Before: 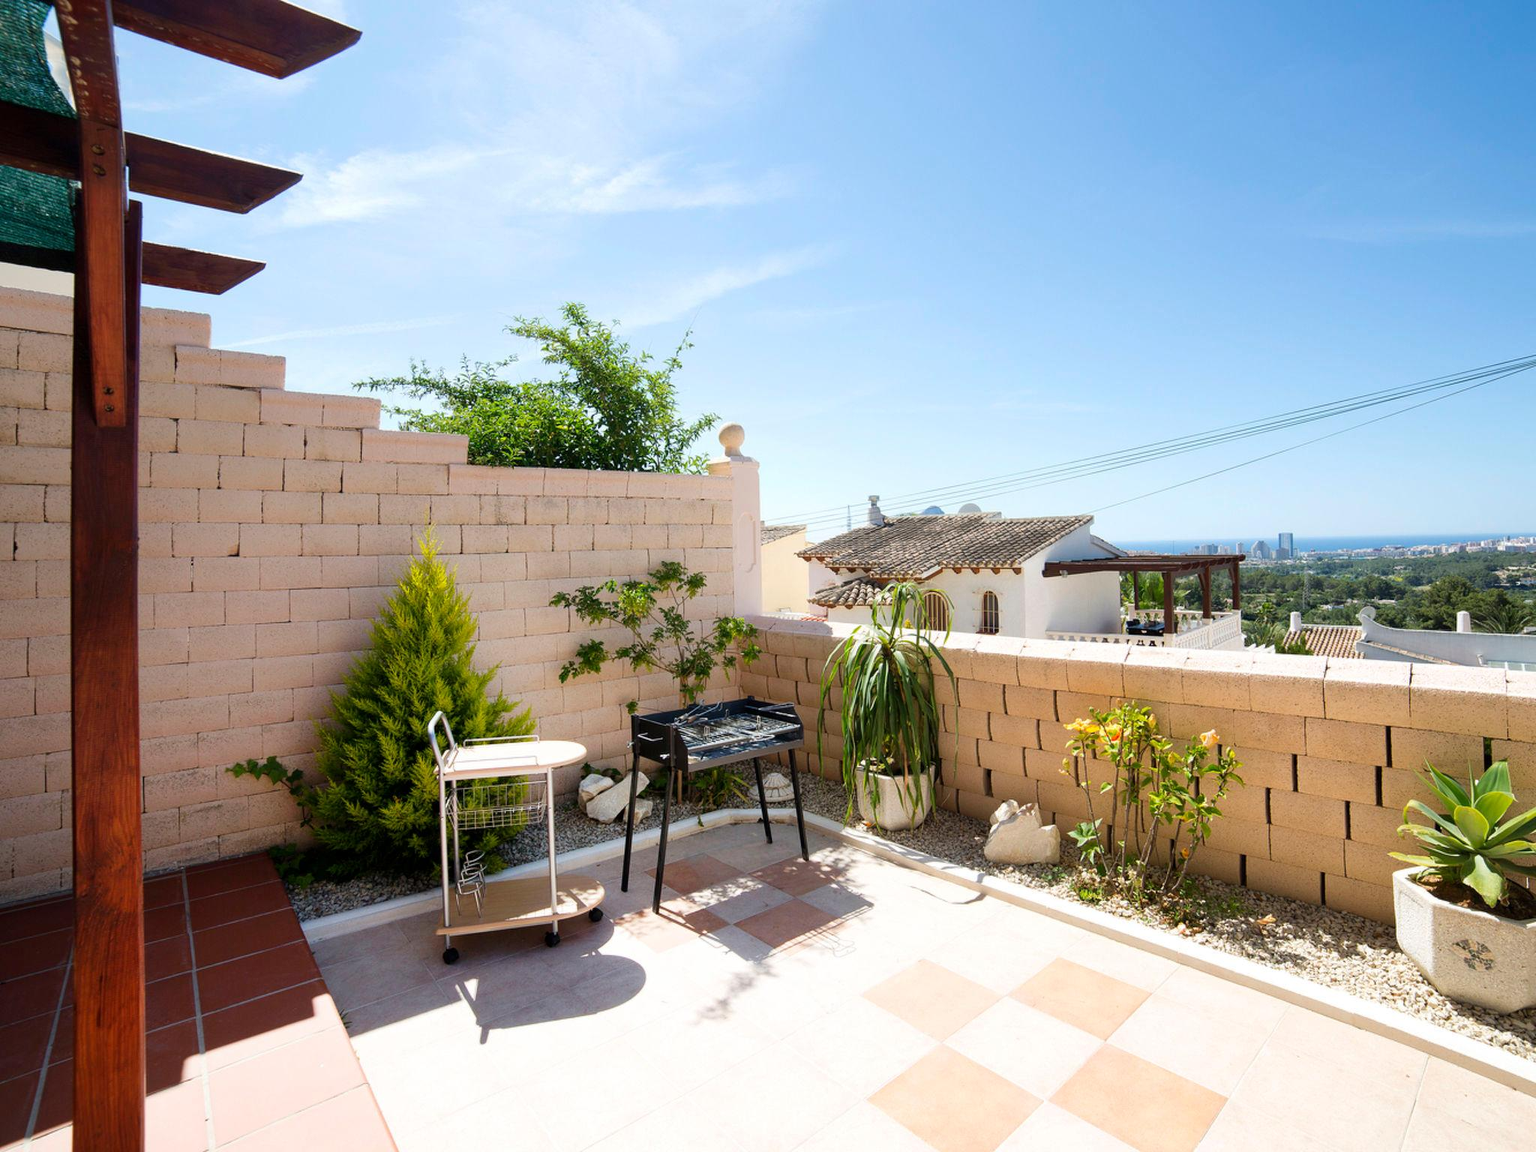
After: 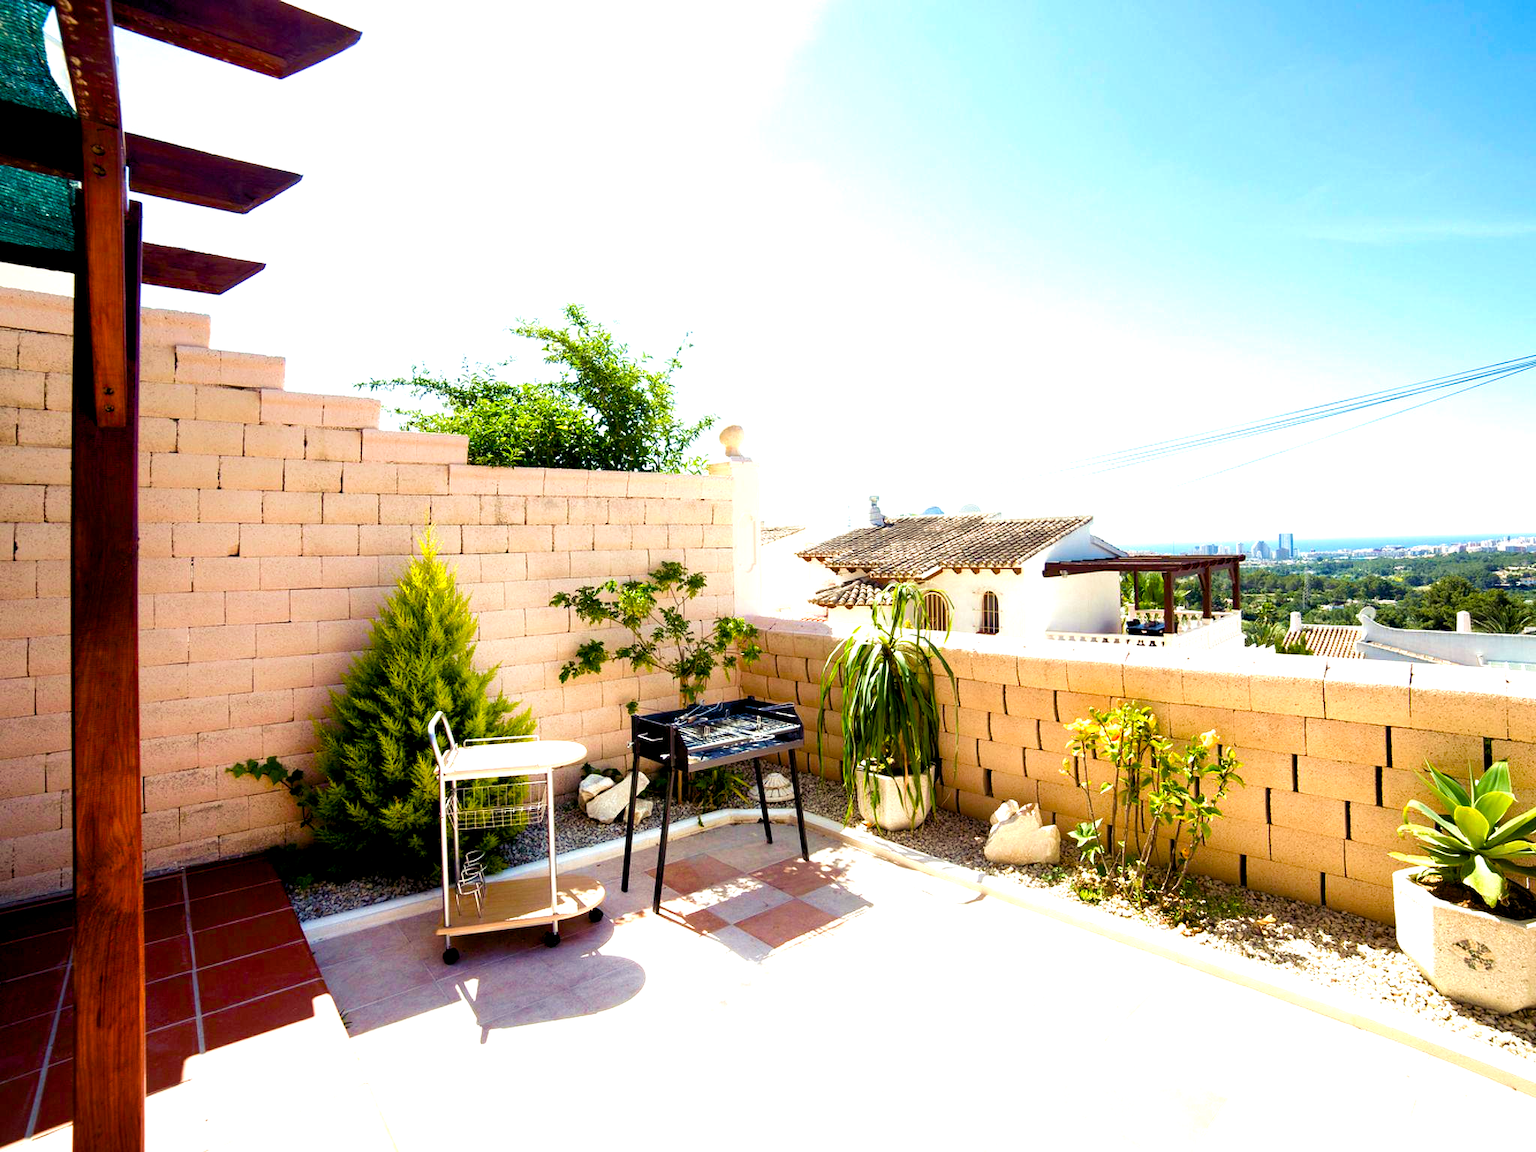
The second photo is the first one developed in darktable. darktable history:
exposure: black level correction 0.001, exposure 0.5 EV, compensate exposure bias true, compensate highlight preservation false
velvia: on, module defaults
color balance rgb: shadows lift › luminance -21.66%, shadows lift › chroma 6.57%, shadows lift › hue 270°, power › chroma 0.68%, power › hue 60°, highlights gain › luminance 6.08%, highlights gain › chroma 1.33%, highlights gain › hue 90°, global offset › luminance -0.87%, perceptual saturation grading › global saturation 26.86%, perceptual saturation grading › highlights -28.39%, perceptual saturation grading › mid-tones 15.22%, perceptual saturation grading › shadows 33.98%, perceptual brilliance grading › highlights 10%, perceptual brilliance grading › mid-tones 5%
